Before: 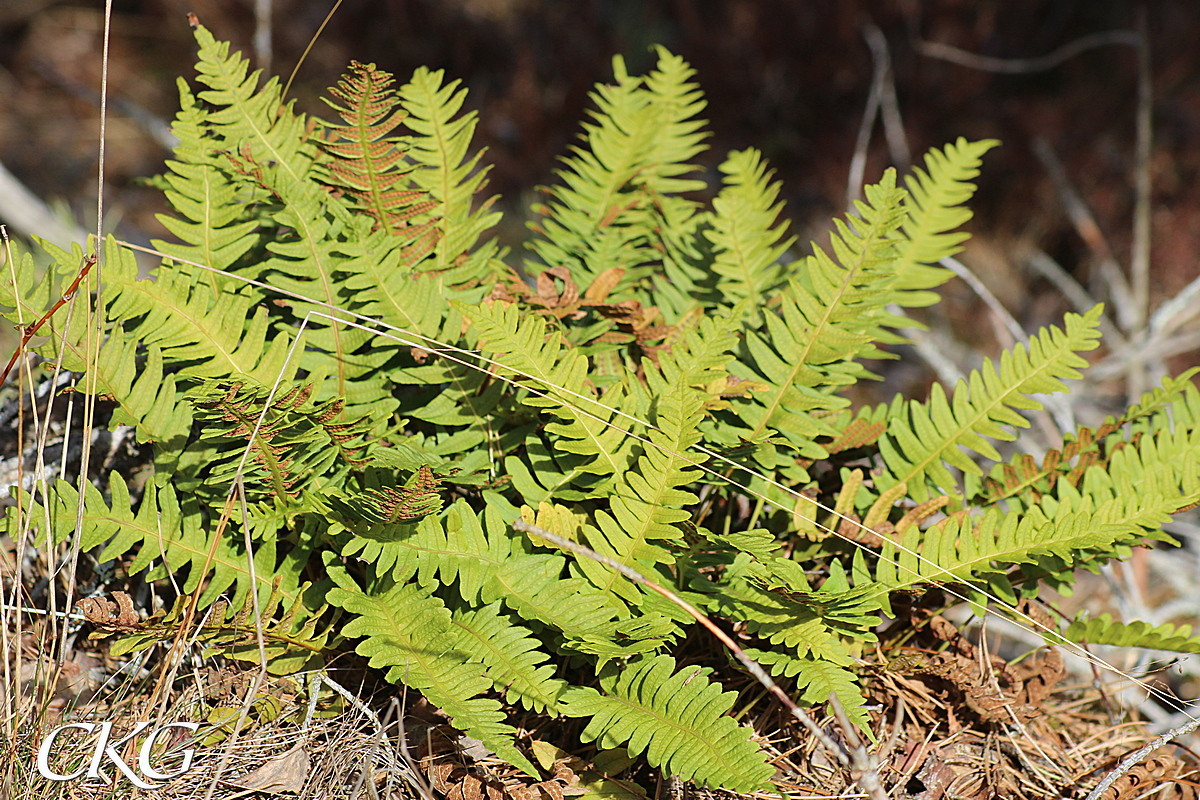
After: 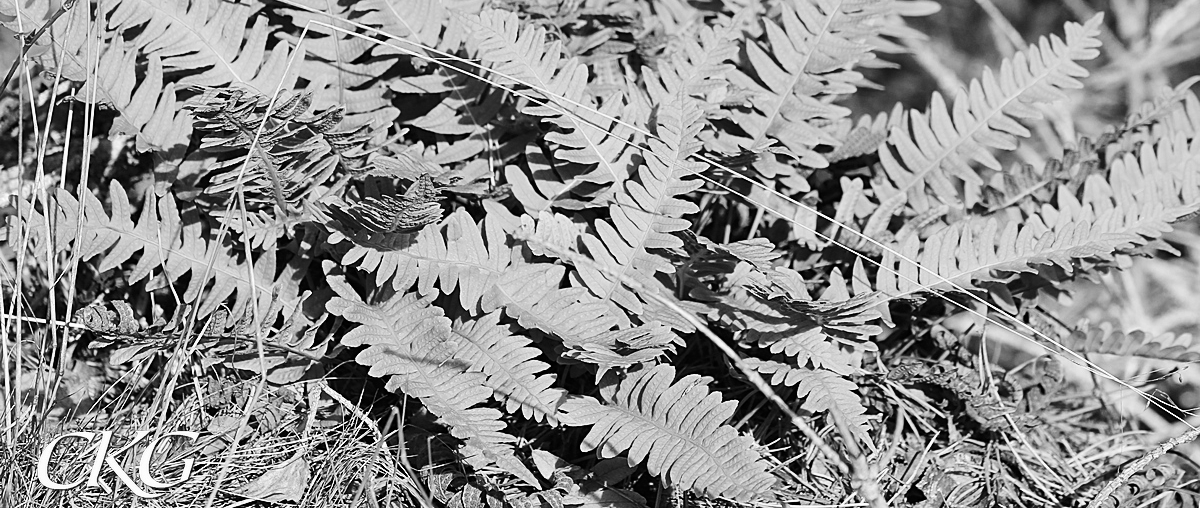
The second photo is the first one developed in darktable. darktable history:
monochrome: on, module defaults
crop and rotate: top 36.435%
tone curve: curves: ch0 [(0, 0) (0.055, 0.031) (0.282, 0.215) (0.729, 0.785) (1, 1)], color space Lab, linked channels, preserve colors none
color zones: curves: ch0 [(0, 0.5) (0.143, 0.5) (0.286, 0.5) (0.429, 0.5) (0.62, 0.489) (0.714, 0.445) (0.844, 0.496) (1, 0.5)]; ch1 [(0, 0.5) (0.143, 0.5) (0.286, 0.5) (0.429, 0.5) (0.571, 0.5) (0.714, 0.523) (0.857, 0.5) (1, 0.5)]
